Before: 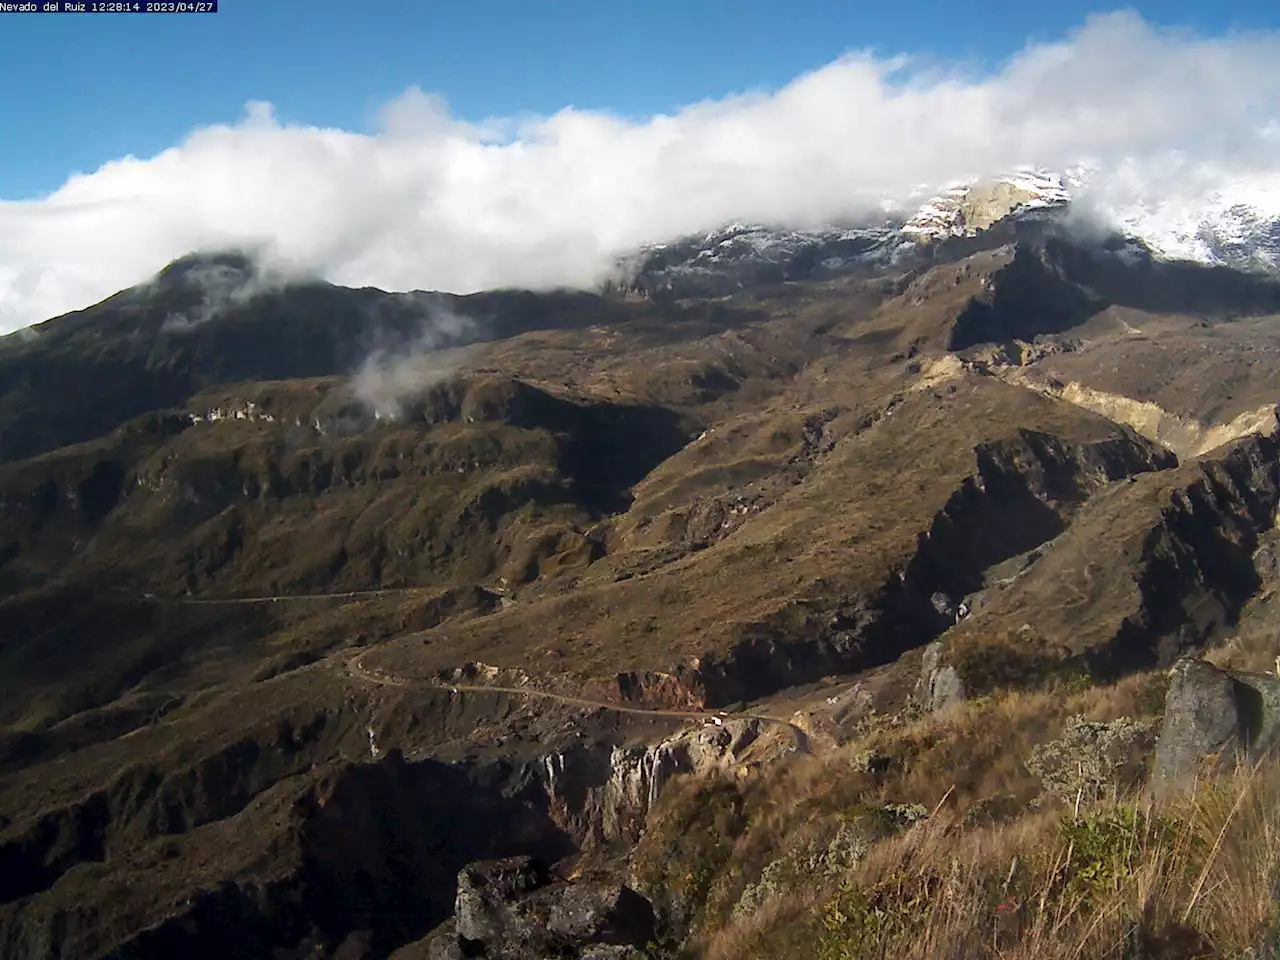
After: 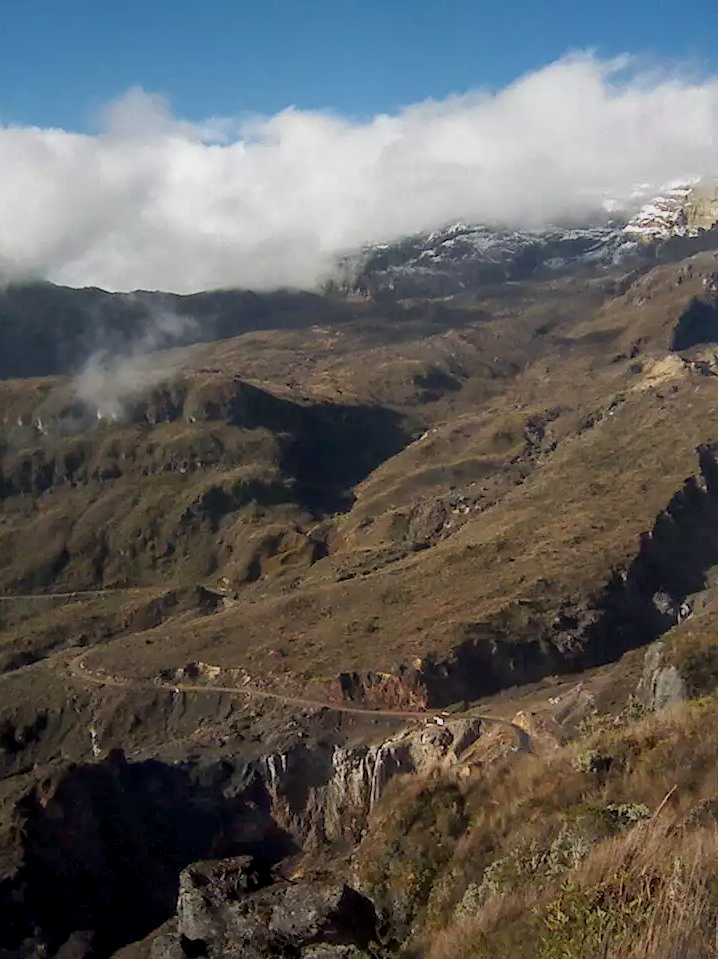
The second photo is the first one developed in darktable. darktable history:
crop: left 21.76%, right 22.115%, bottom 0.004%
tone equalizer: -8 EV 0.242 EV, -7 EV 0.41 EV, -6 EV 0.427 EV, -5 EV 0.255 EV, -3 EV -0.258 EV, -2 EV -0.413 EV, -1 EV -0.438 EV, +0 EV -0.227 EV, edges refinement/feathering 500, mask exposure compensation -1.57 EV, preserve details no
local contrast: on, module defaults
